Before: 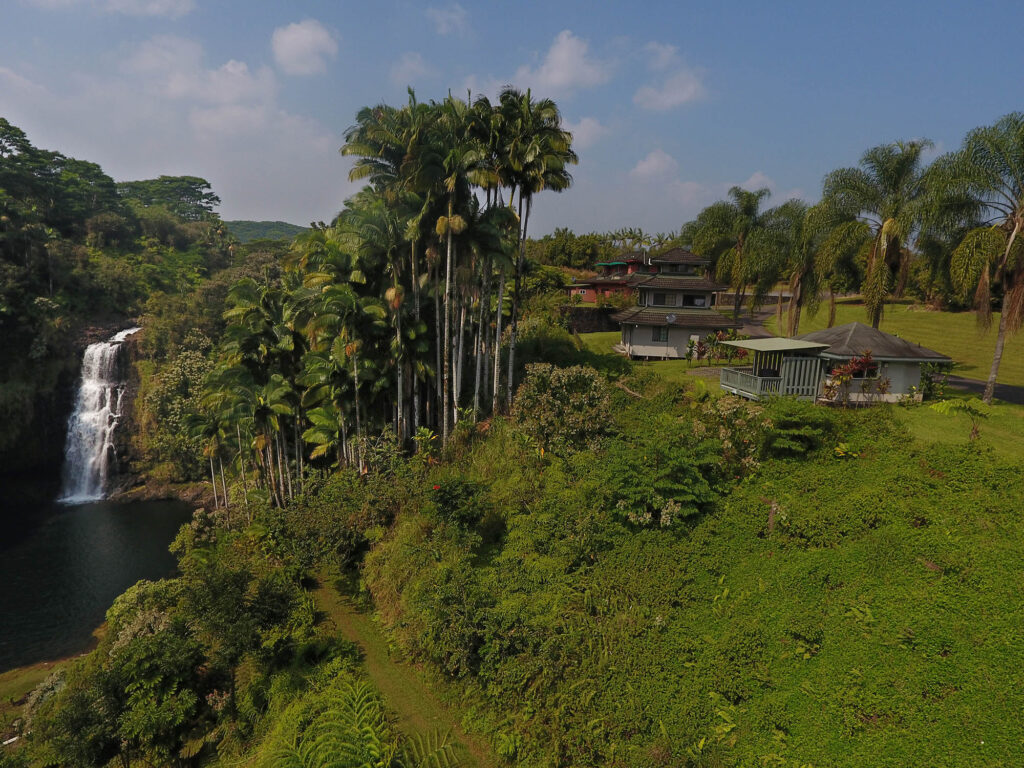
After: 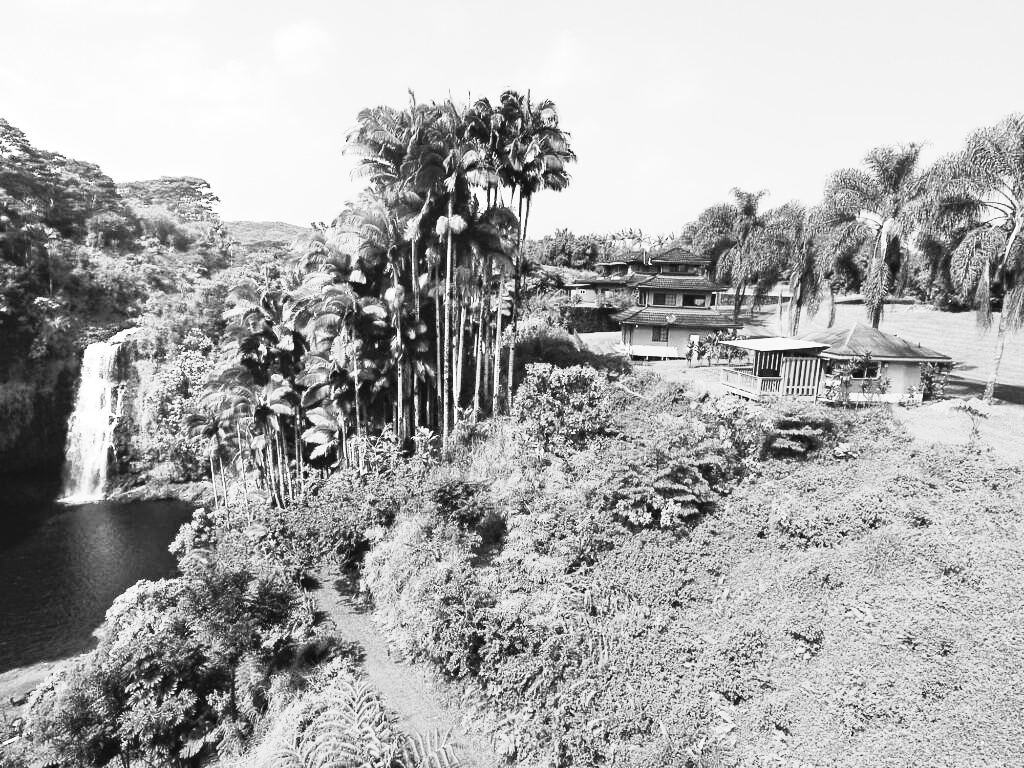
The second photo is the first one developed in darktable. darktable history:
exposure: black level correction 0, exposure 1.675 EV, compensate exposure bias true, compensate highlight preservation false
monochrome: a 1.94, b -0.638
tone curve: curves: ch0 [(0, 0) (0.187, 0.12) (0.384, 0.363) (0.577, 0.681) (0.735, 0.881) (0.864, 0.959) (1, 0.987)]; ch1 [(0, 0) (0.402, 0.36) (0.476, 0.466) (0.501, 0.501) (0.518, 0.514) (0.564, 0.614) (0.614, 0.664) (0.741, 0.829) (1, 1)]; ch2 [(0, 0) (0.429, 0.387) (0.483, 0.481) (0.503, 0.501) (0.522, 0.531) (0.564, 0.605) (0.615, 0.697) (0.702, 0.774) (1, 0.895)], color space Lab, independent channels
contrast brightness saturation: contrast 0.2, brightness 0.16, saturation 0.22
